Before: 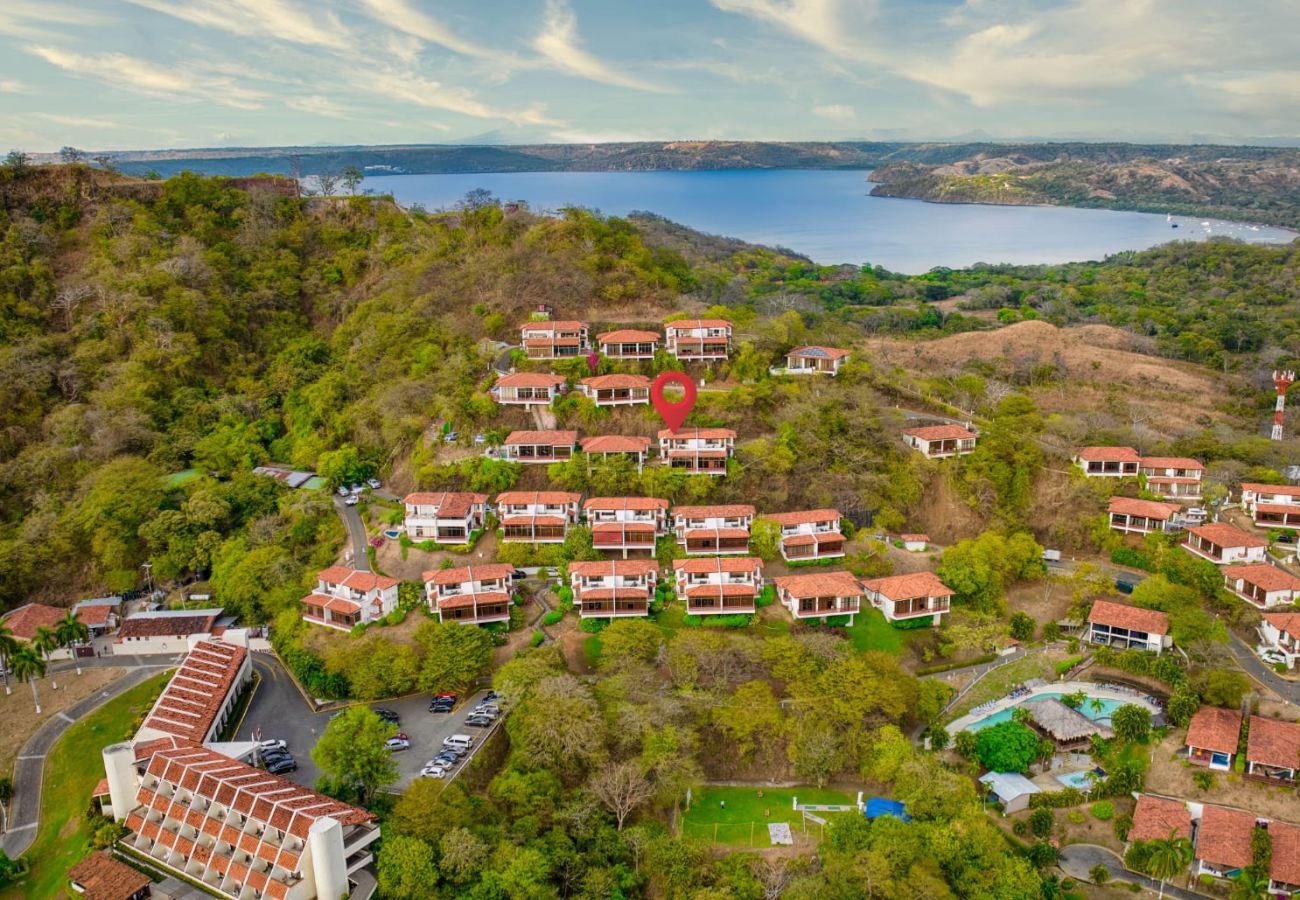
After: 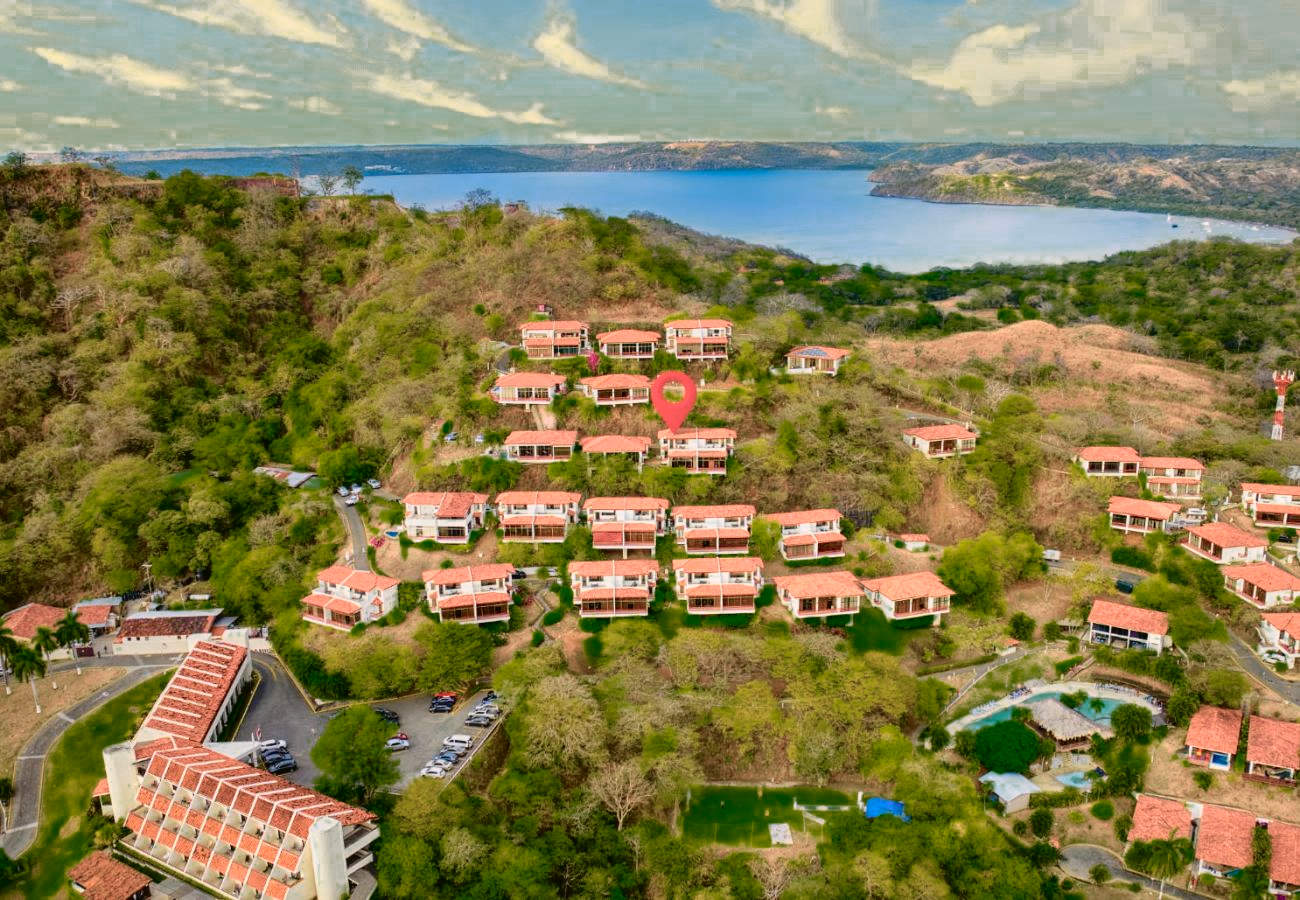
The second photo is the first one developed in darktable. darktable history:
color zones: curves: ch0 [(0.25, 0.5) (0.347, 0.092) (0.75, 0.5)]; ch1 [(0.25, 0.5) (0.33, 0.51) (0.75, 0.5)]
tone curve: curves: ch0 [(0, 0.021) (0.049, 0.044) (0.152, 0.14) (0.328, 0.377) (0.473, 0.543) (0.641, 0.705) (0.868, 0.887) (1, 0.969)]; ch1 [(0, 0) (0.322, 0.328) (0.43, 0.425) (0.474, 0.466) (0.502, 0.503) (0.522, 0.526) (0.564, 0.591) (0.602, 0.632) (0.677, 0.701) (0.859, 0.885) (1, 1)]; ch2 [(0, 0) (0.33, 0.301) (0.447, 0.44) (0.487, 0.496) (0.502, 0.516) (0.535, 0.554) (0.565, 0.598) (0.618, 0.629) (1, 1)], color space Lab, independent channels, preserve colors none
